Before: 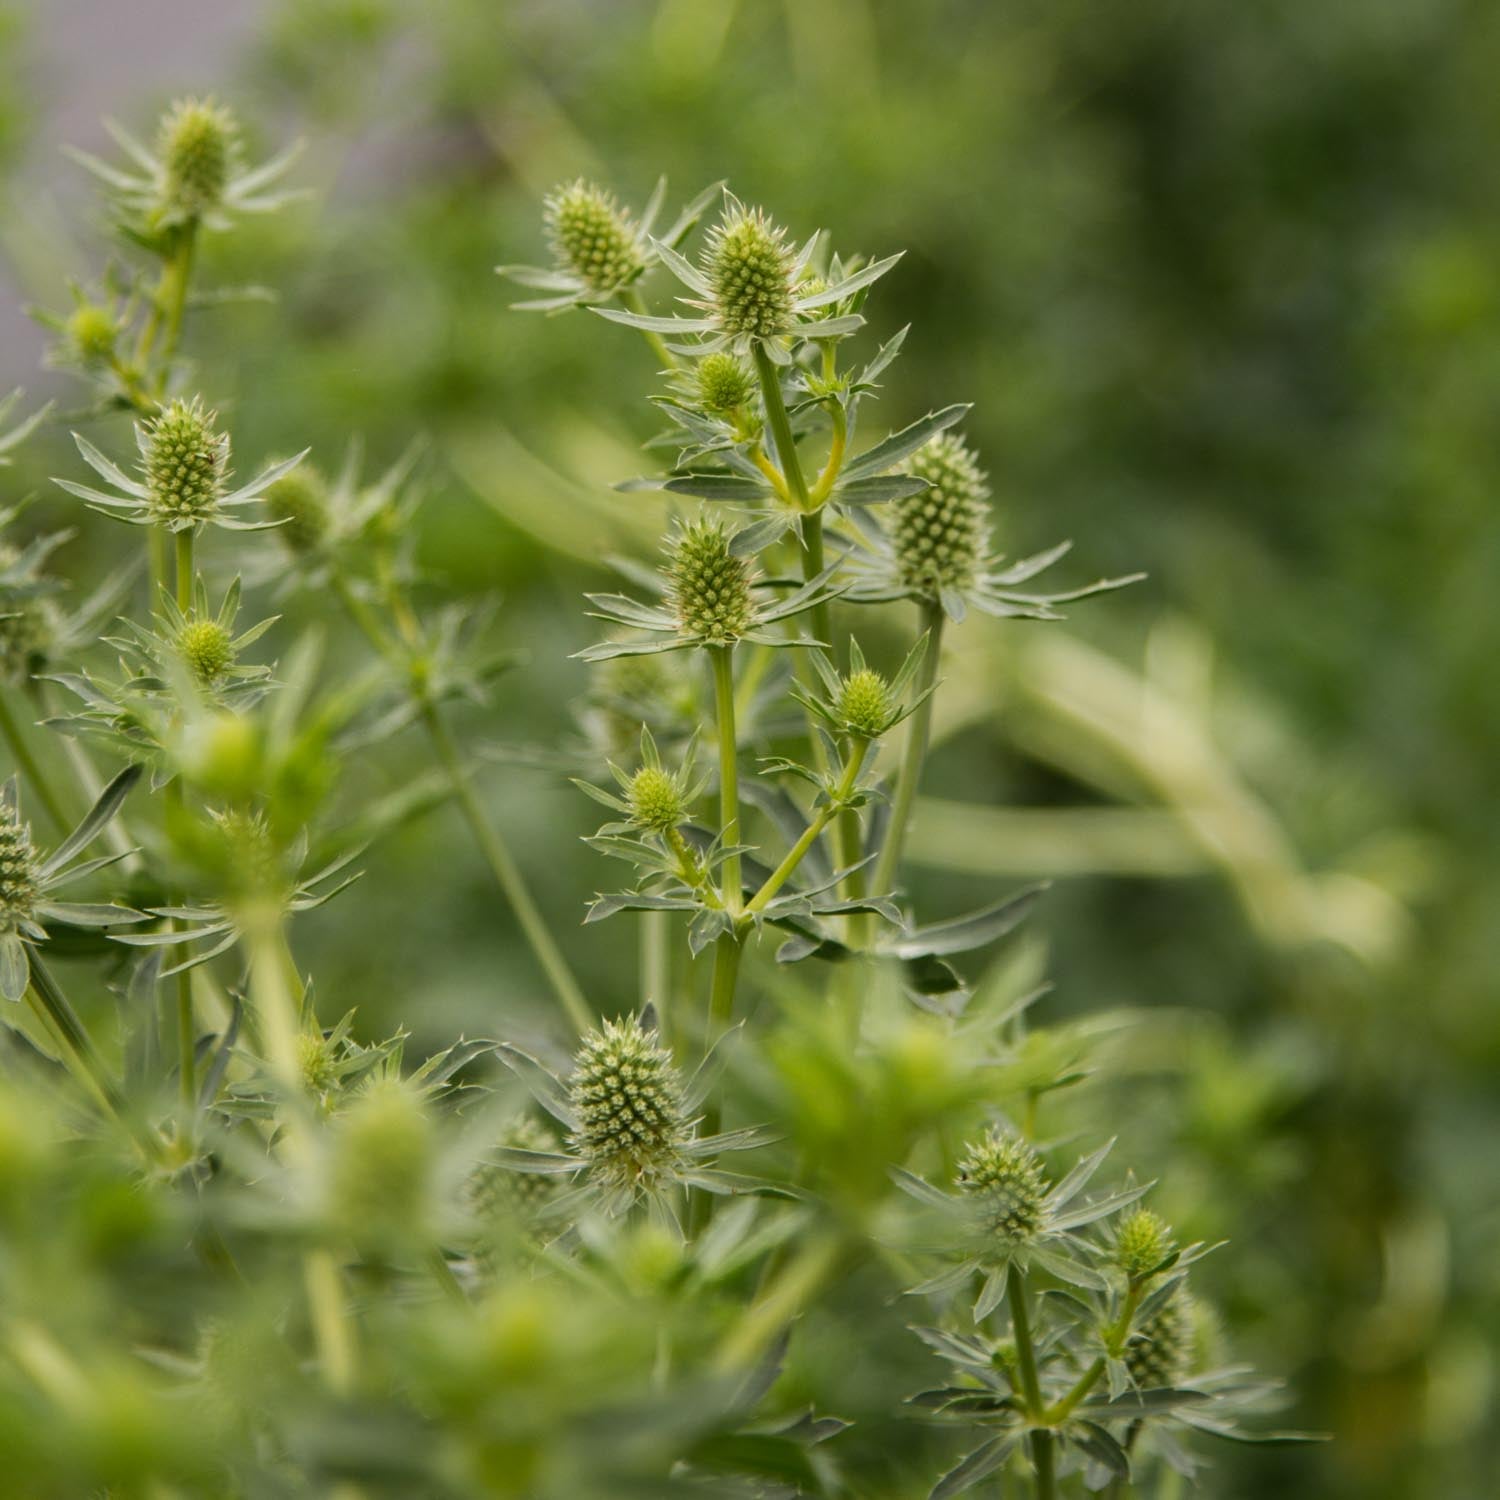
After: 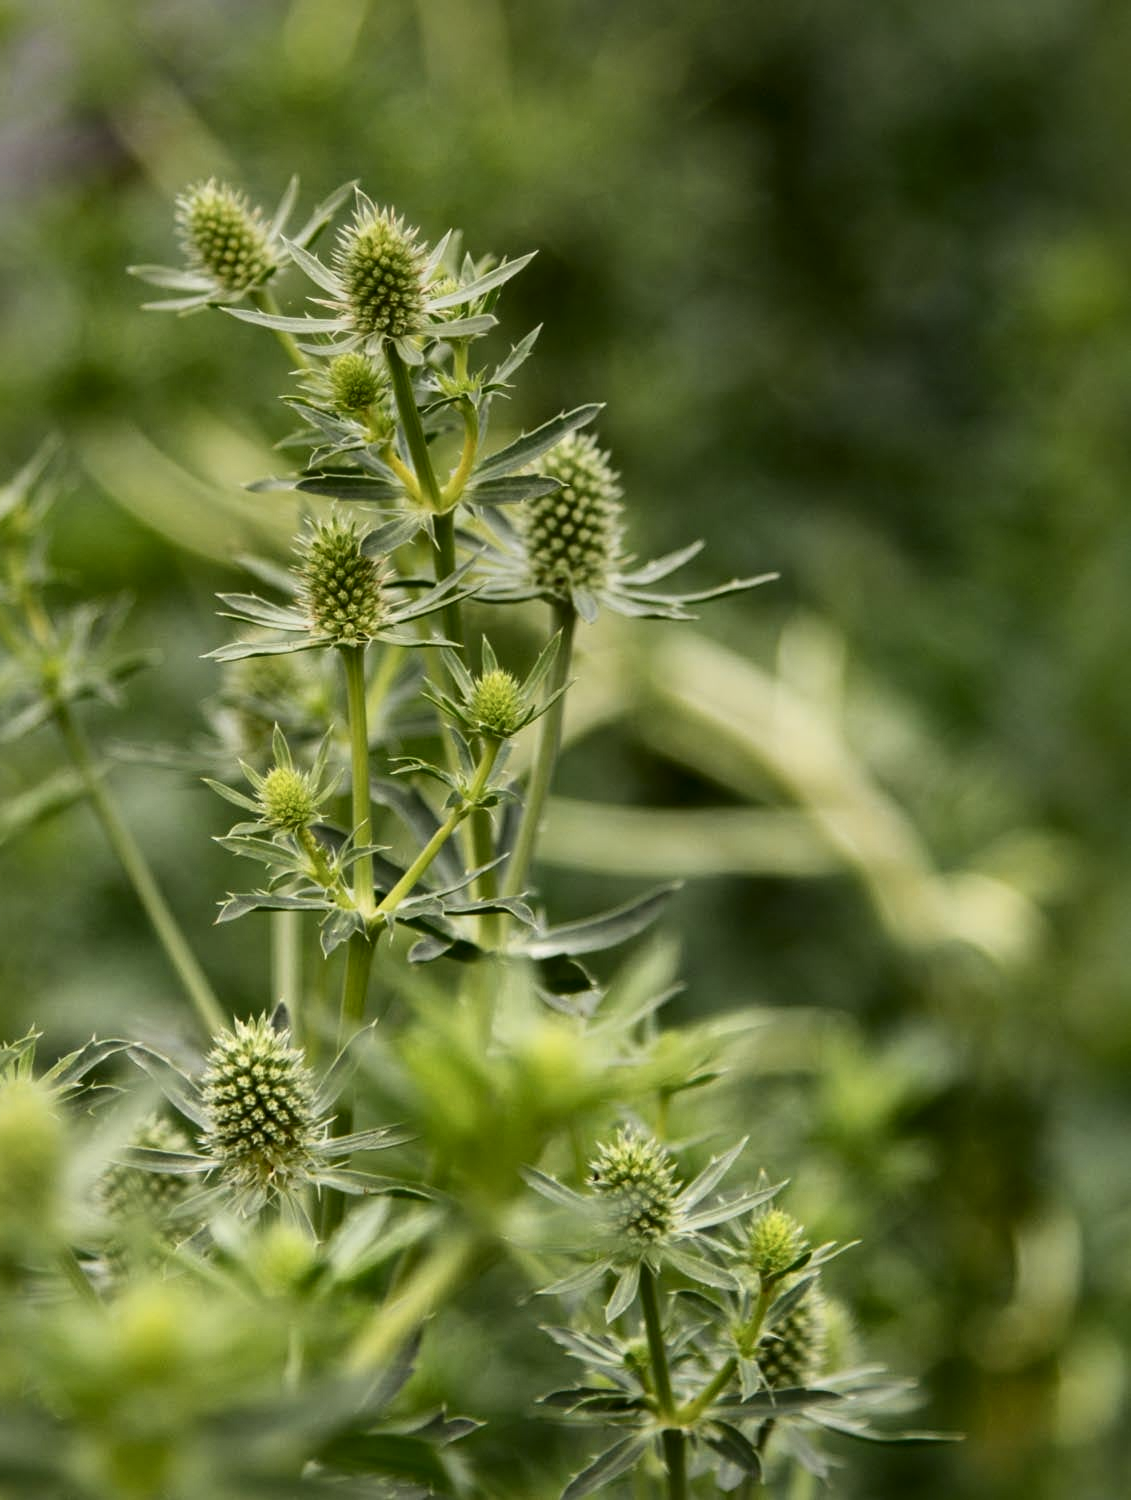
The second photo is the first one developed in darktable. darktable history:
contrast brightness saturation: contrast 0.15, brightness 0.05
crop and rotate: left 24.6%
local contrast: mode bilateral grid, contrast 25, coarseness 60, detail 151%, midtone range 0.2
white balance: emerald 1
graduated density: on, module defaults
